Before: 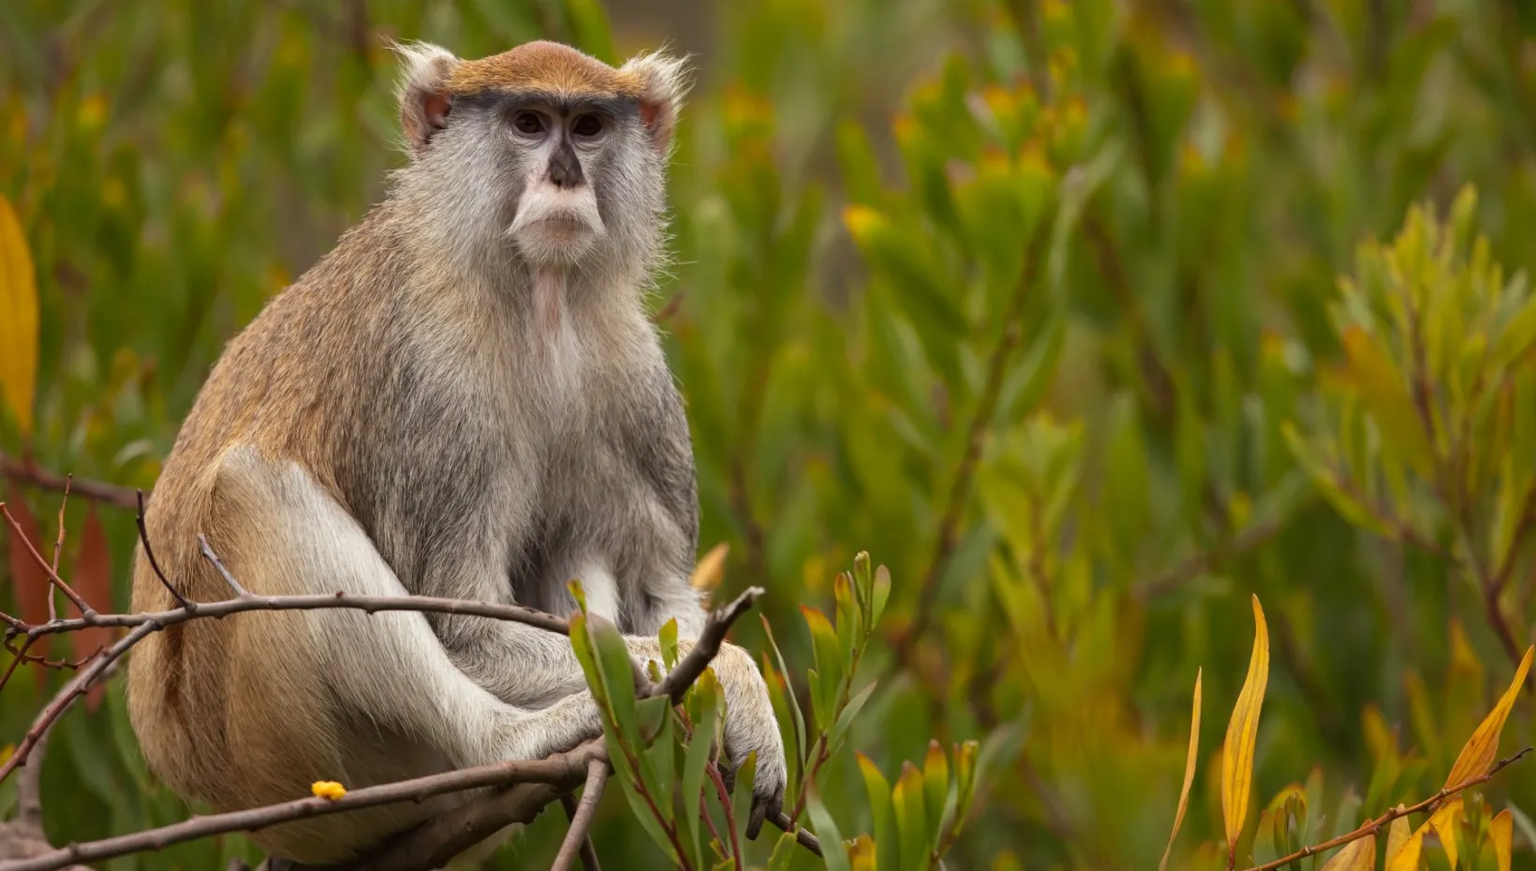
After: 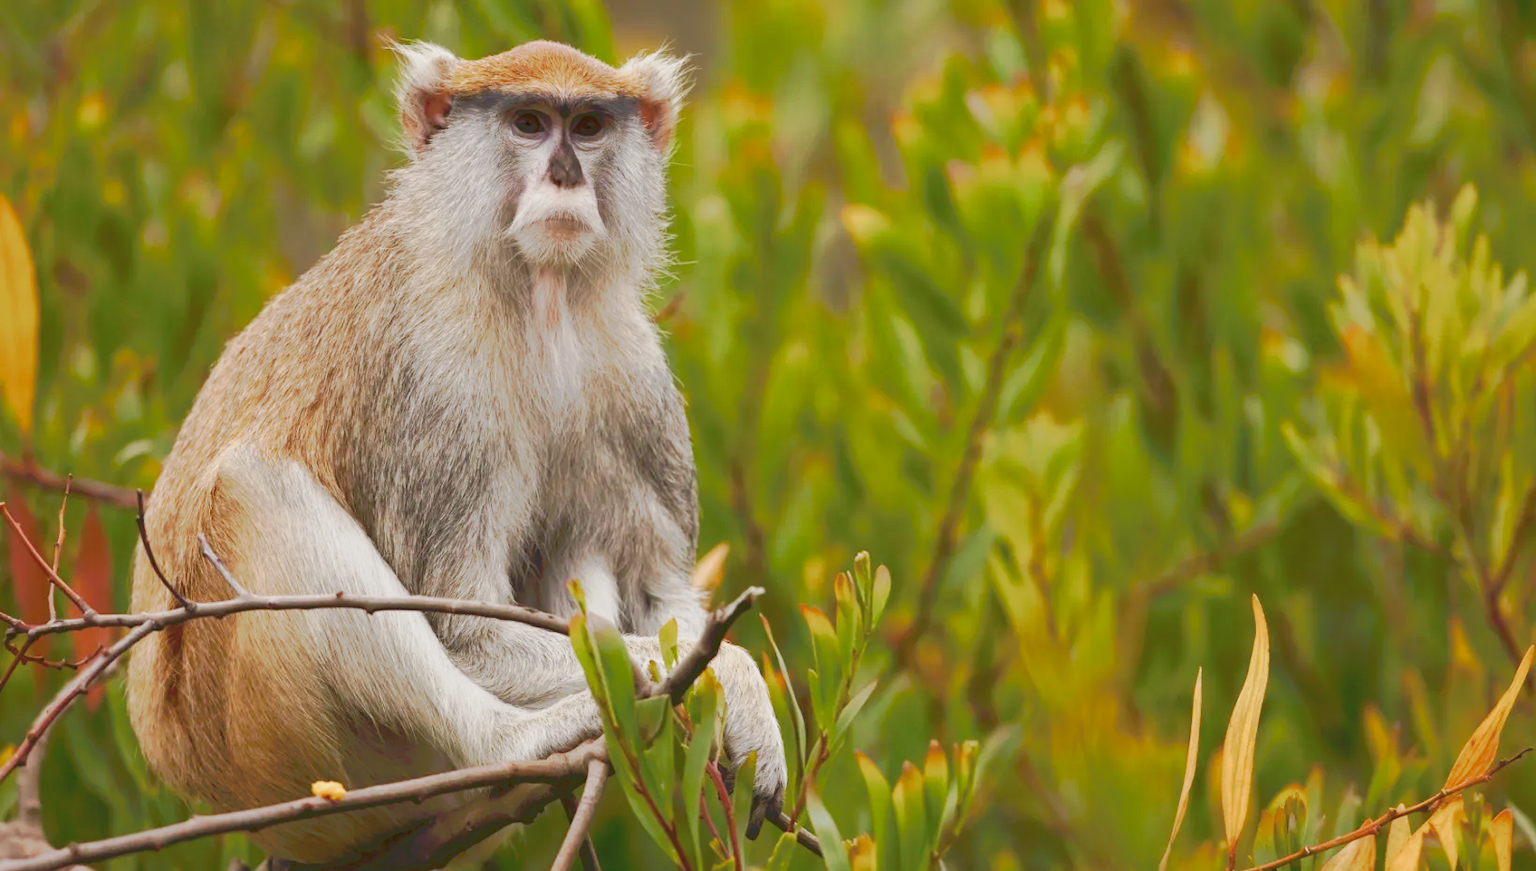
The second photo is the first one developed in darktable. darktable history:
color balance rgb: shadows lift › chroma 1%, shadows lift › hue 113°, highlights gain › chroma 0.2%, highlights gain › hue 333°, perceptual saturation grading › global saturation 20%, perceptual saturation grading › highlights -50%, perceptual saturation grading › shadows 25%, contrast -10%
tone curve: curves: ch0 [(0, 0) (0.003, 0.055) (0.011, 0.111) (0.025, 0.126) (0.044, 0.169) (0.069, 0.215) (0.1, 0.199) (0.136, 0.207) (0.177, 0.259) (0.224, 0.327) (0.277, 0.361) (0.335, 0.431) (0.399, 0.501) (0.468, 0.589) (0.543, 0.683) (0.623, 0.73) (0.709, 0.796) (0.801, 0.863) (0.898, 0.921) (1, 1)], preserve colors none
